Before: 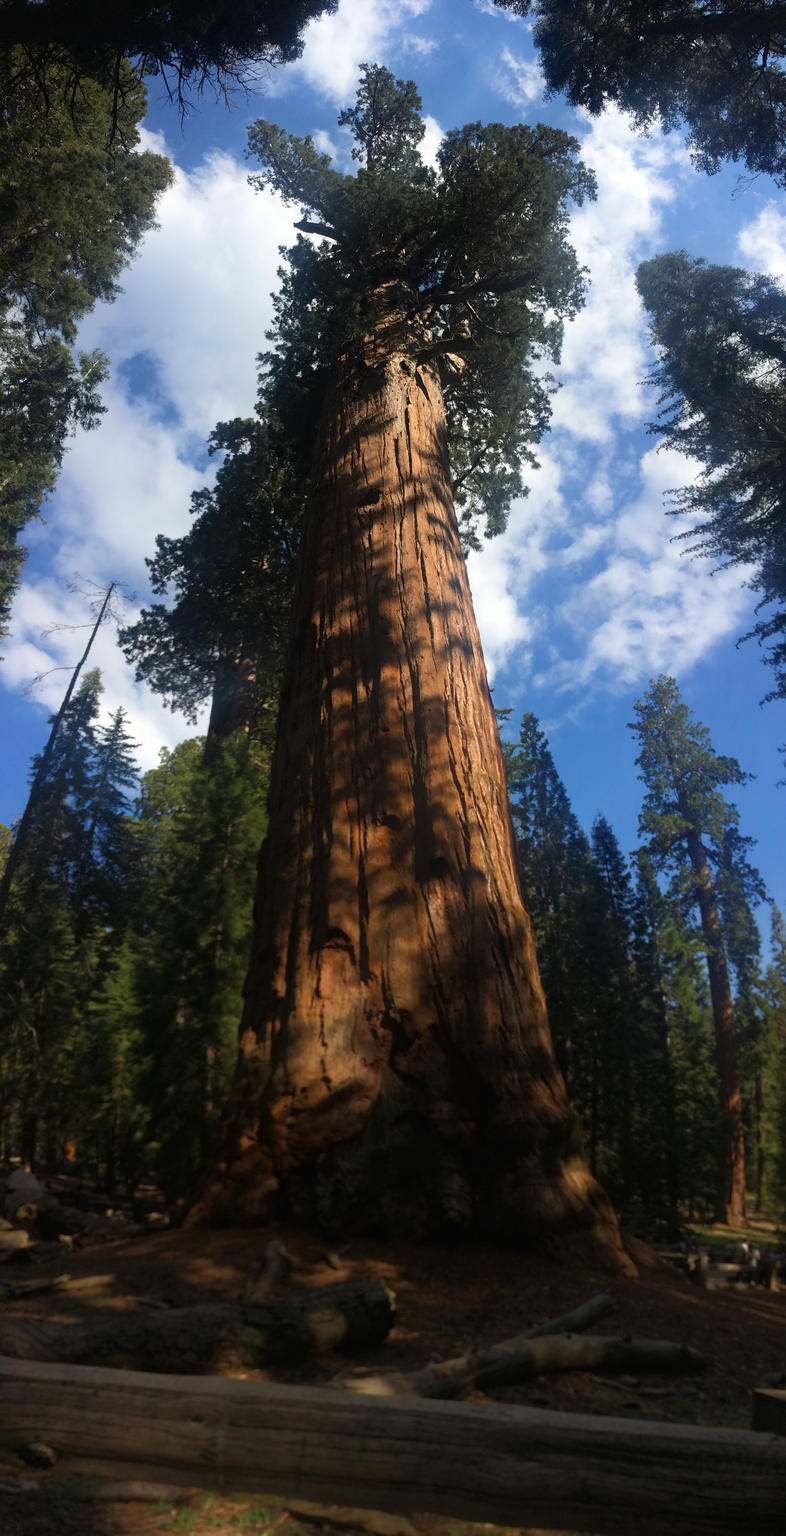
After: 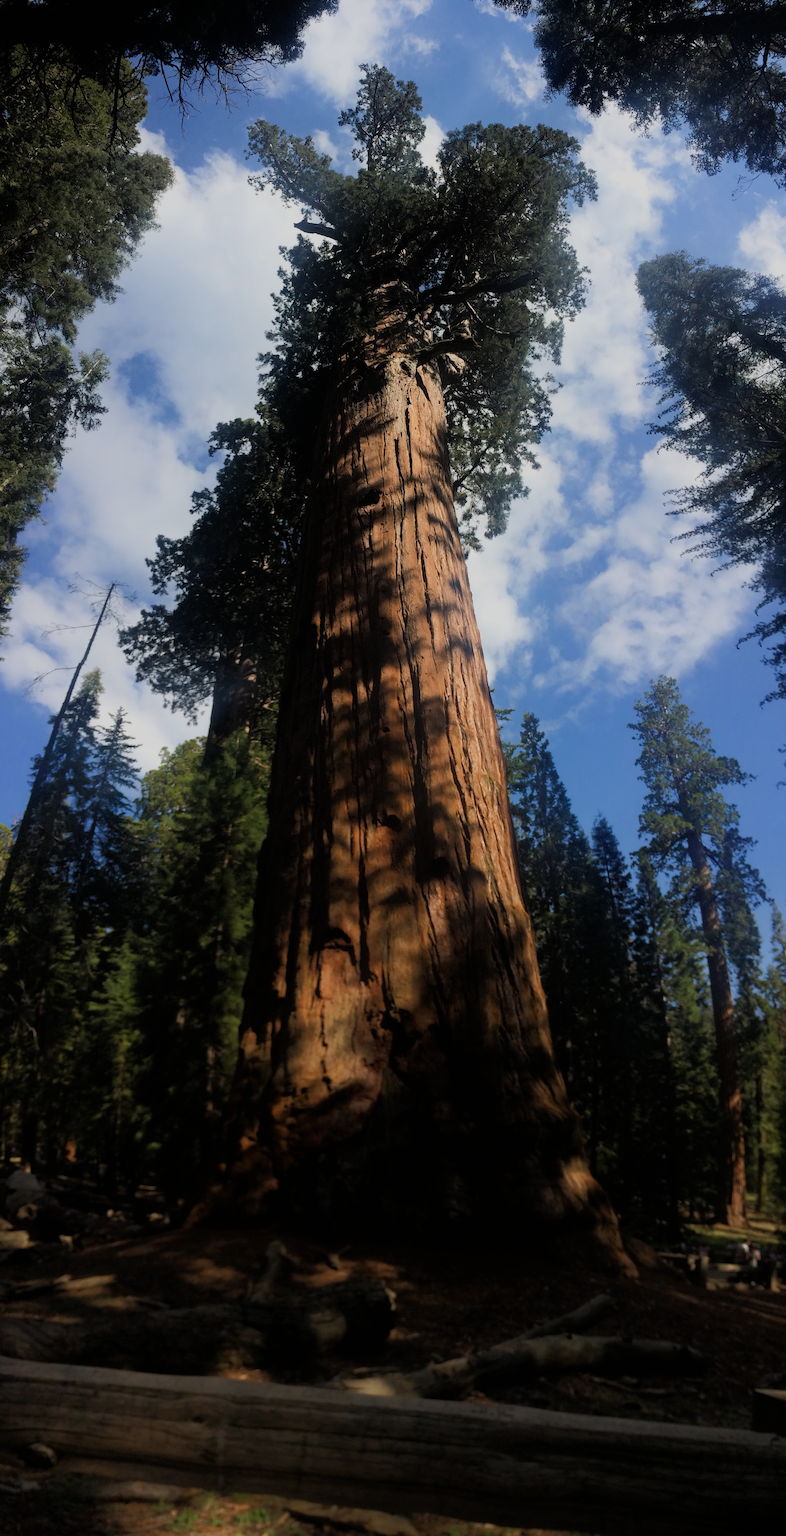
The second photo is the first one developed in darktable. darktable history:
filmic rgb: black relative exposure -7.65 EV, white relative exposure 4.56 EV, threshold 3.02 EV, hardness 3.61, enable highlight reconstruction true
